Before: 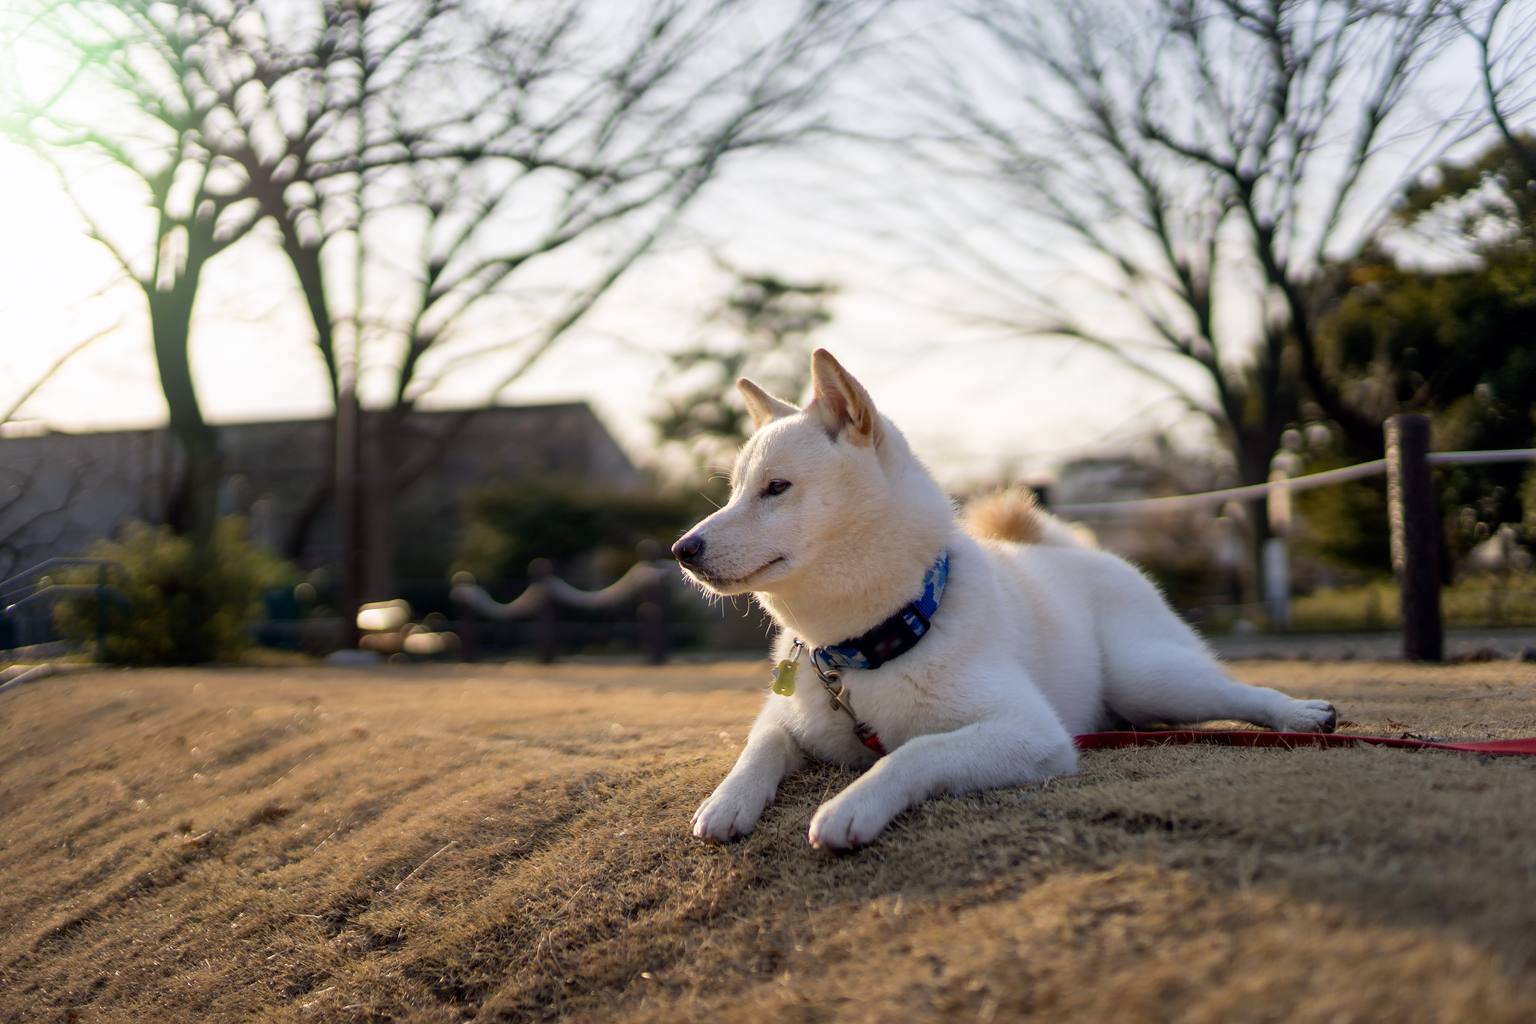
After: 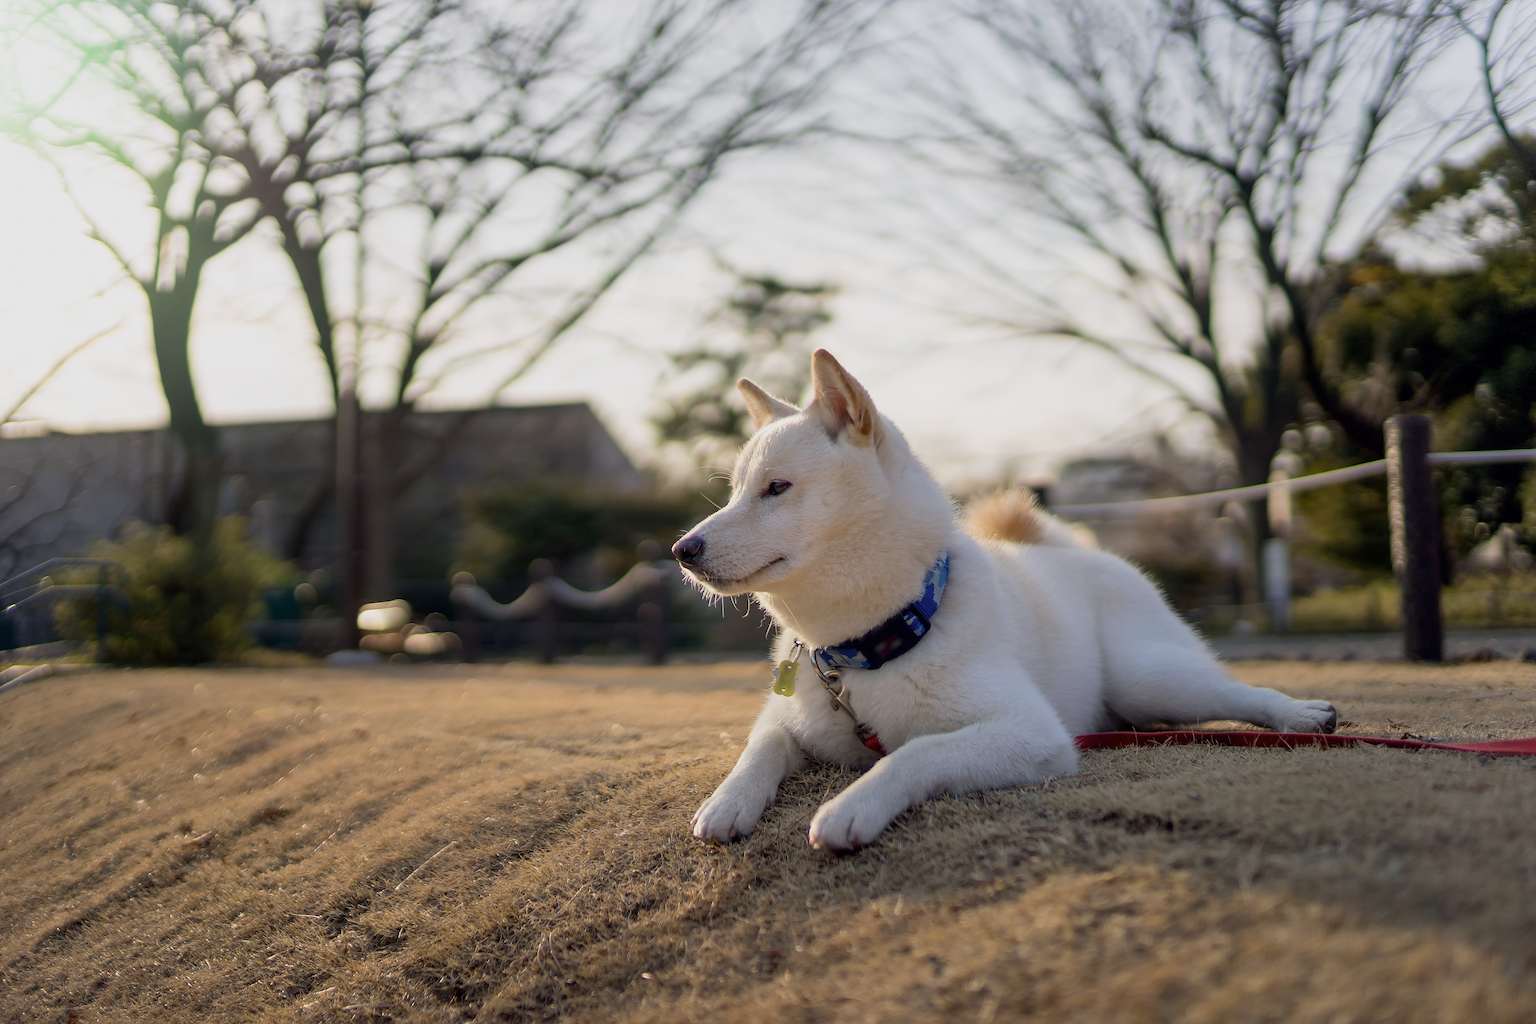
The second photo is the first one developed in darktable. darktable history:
color balance: contrast -15%
sharpen: on, module defaults
